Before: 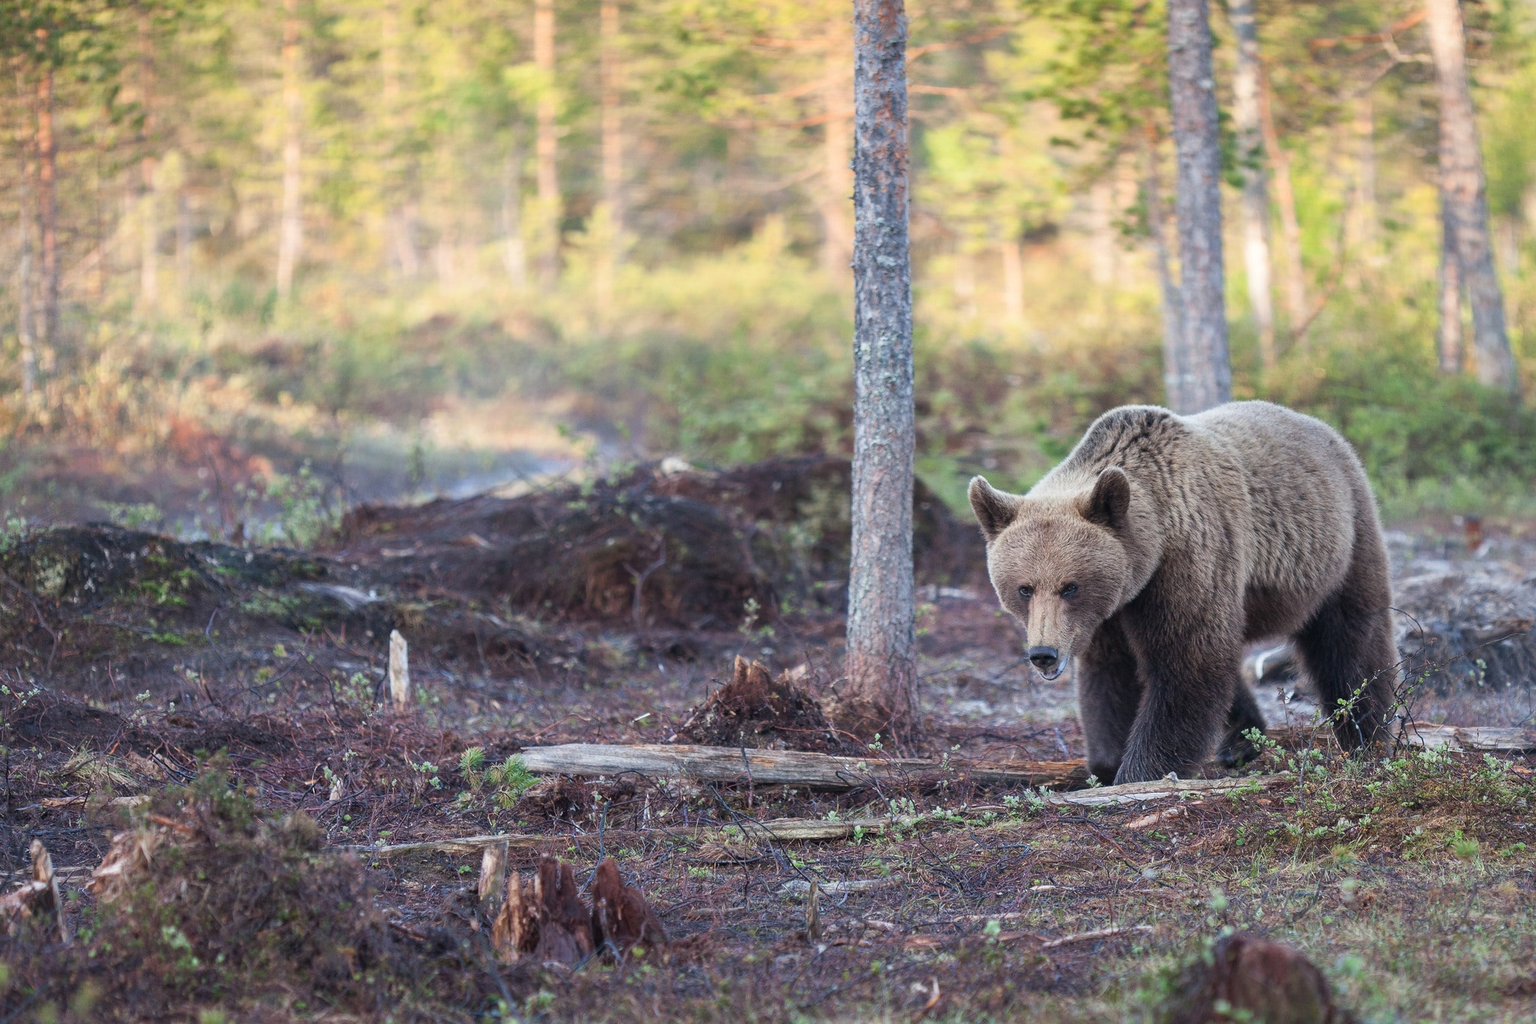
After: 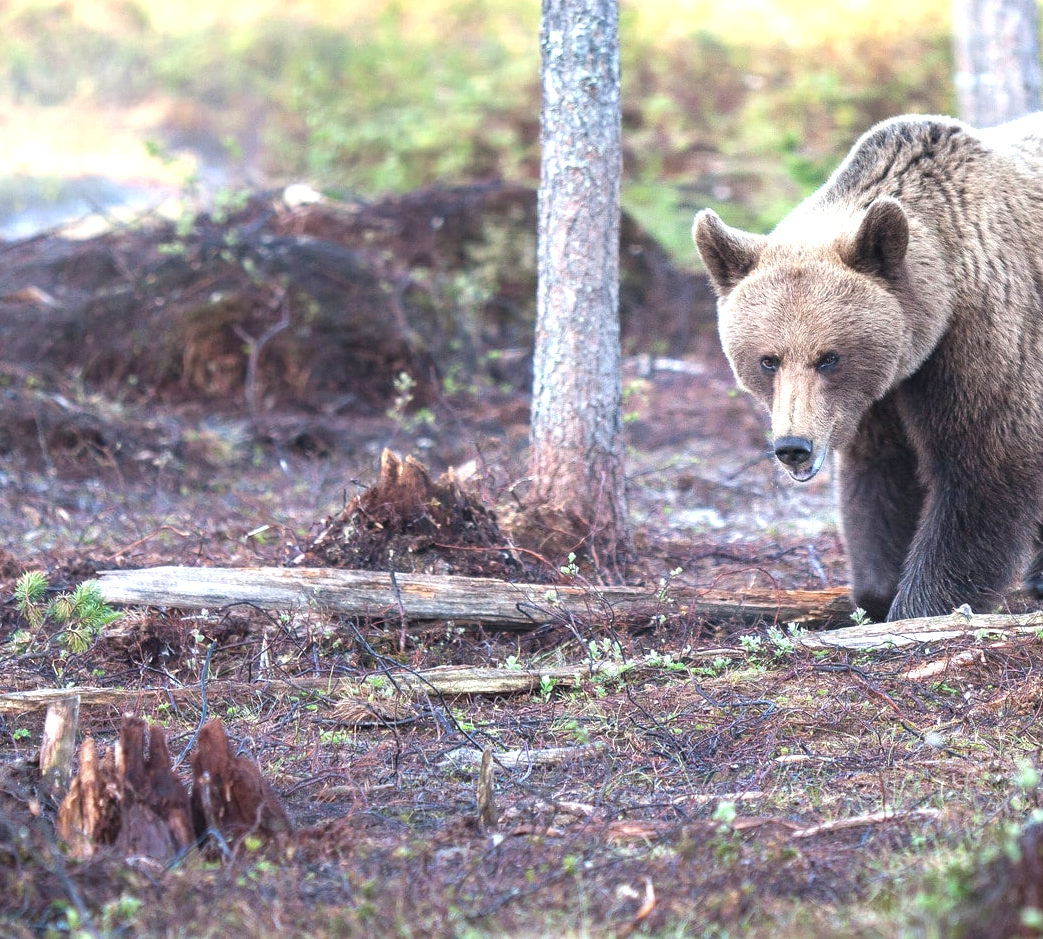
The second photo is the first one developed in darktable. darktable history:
exposure: black level correction 0, exposure 1 EV, compensate exposure bias true, compensate highlight preservation false
crop and rotate: left 29.237%, top 31.152%, right 19.807%
